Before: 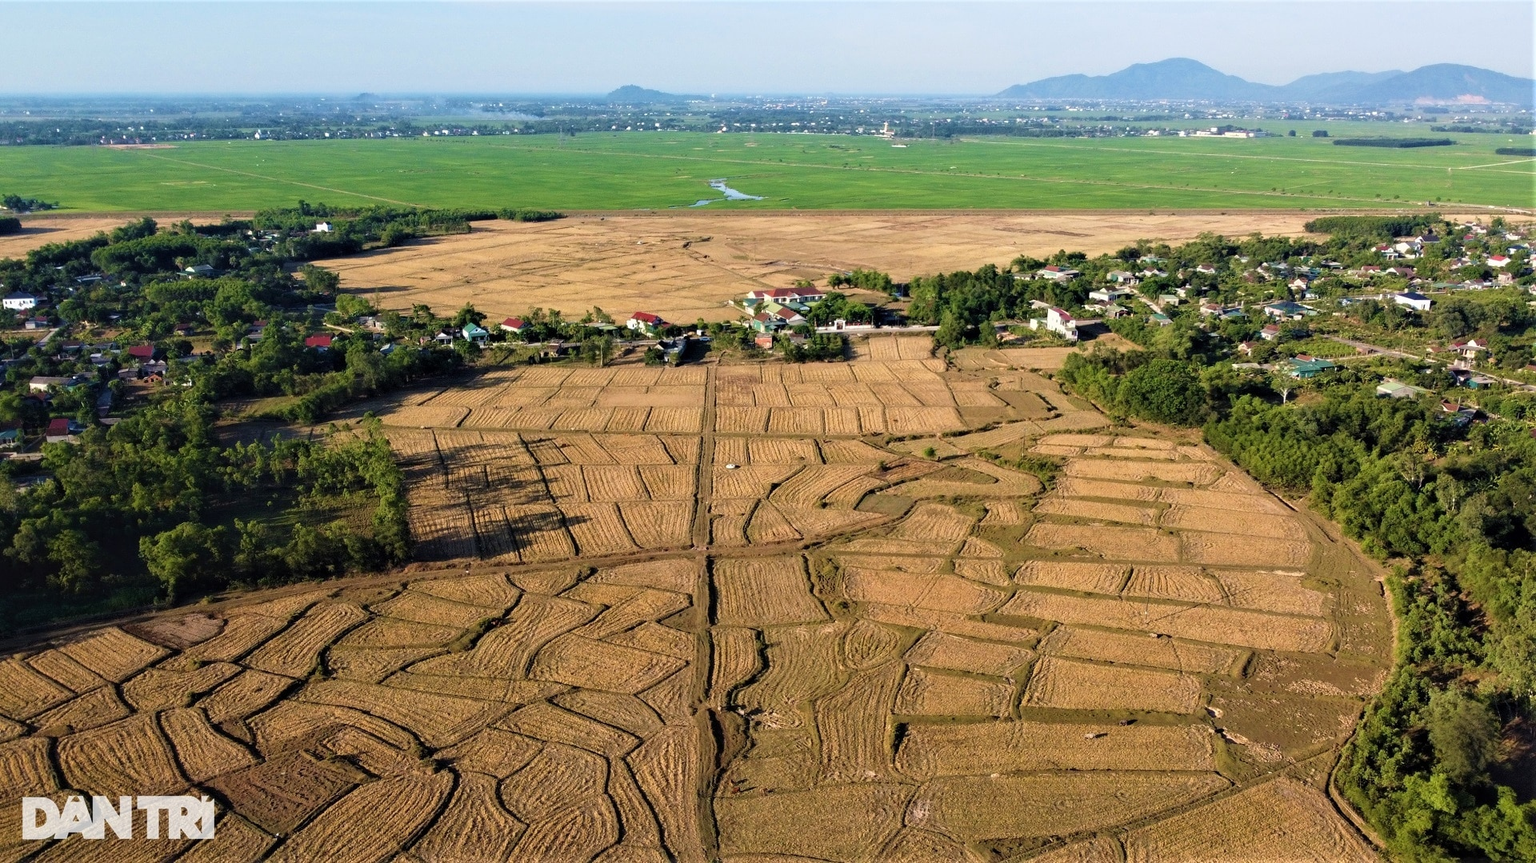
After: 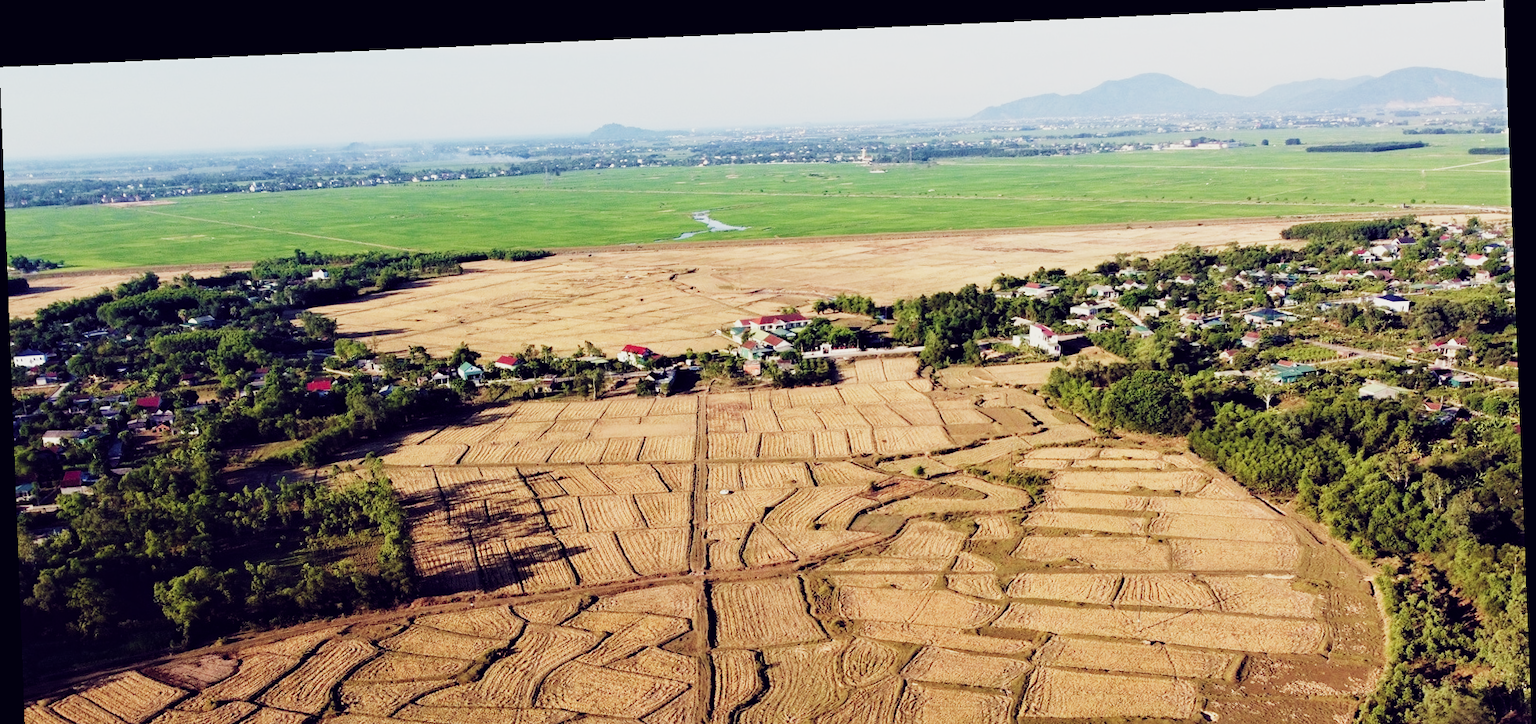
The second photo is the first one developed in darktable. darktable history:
color balance: lift [1.001, 0.997, 0.99, 1.01], gamma [1.007, 1, 0.975, 1.025], gain [1, 1.065, 1.052, 0.935], contrast 13.25%
exposure: black level correction 0.001, exposure 0.5 EV, compensate exposure bias true, compensate highlight preservation false
crop: bottom 19.644%
sigmoid: skew -0.2, preserve hue 0%, red attenuation 0.1, red rotation 0.035, green attenuation 0.1, green rotation -0.017, blue attenuation 0.15, blue rotation -0.052, base primaries Rec2020
rotate and perspective: rotation -2.22°, lens shift (horizontal) -0.022, automatic cropping off
